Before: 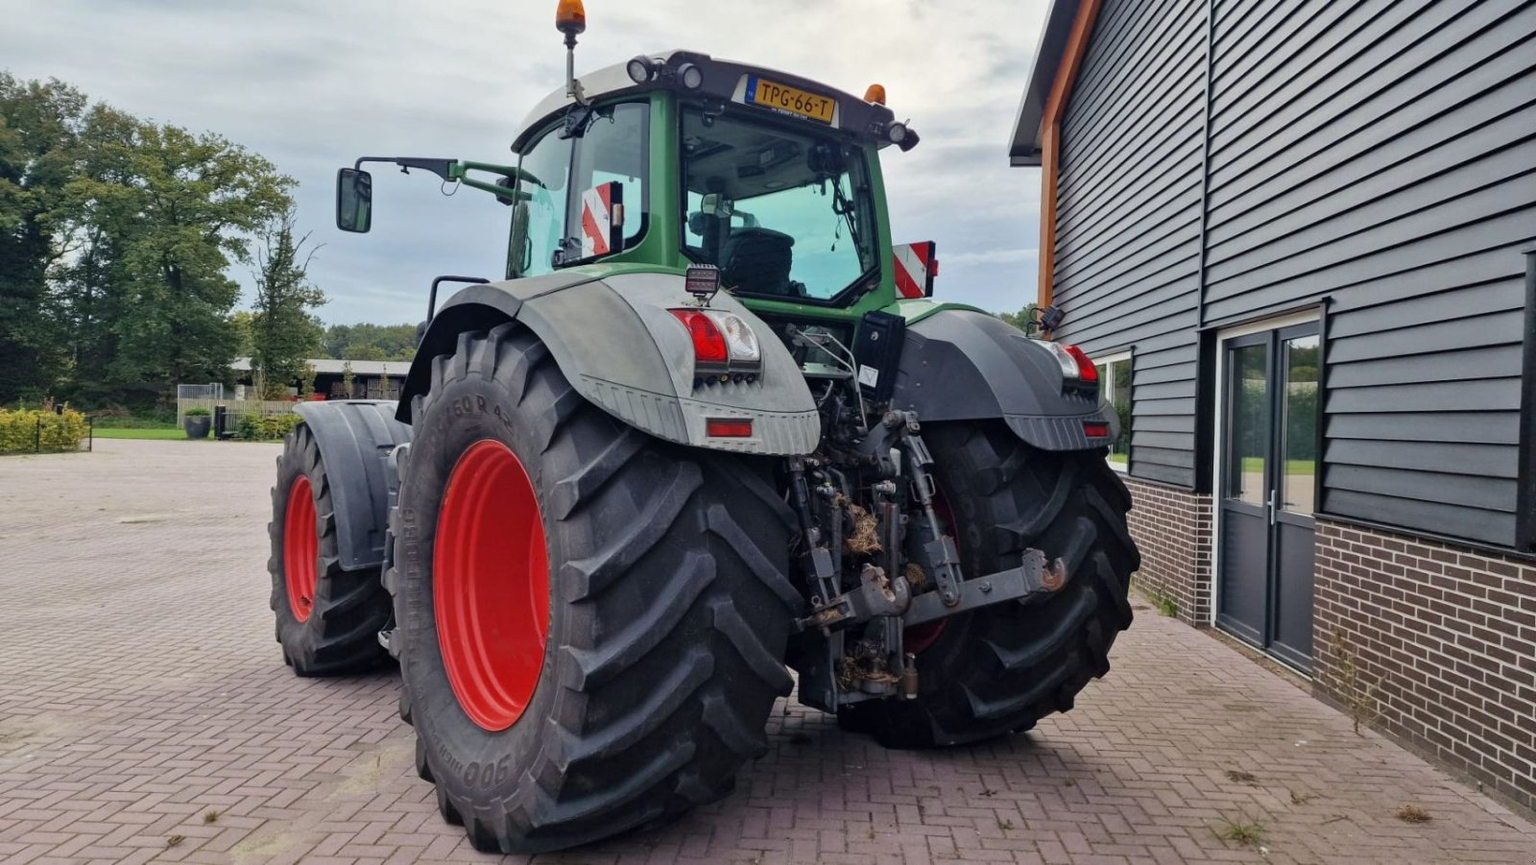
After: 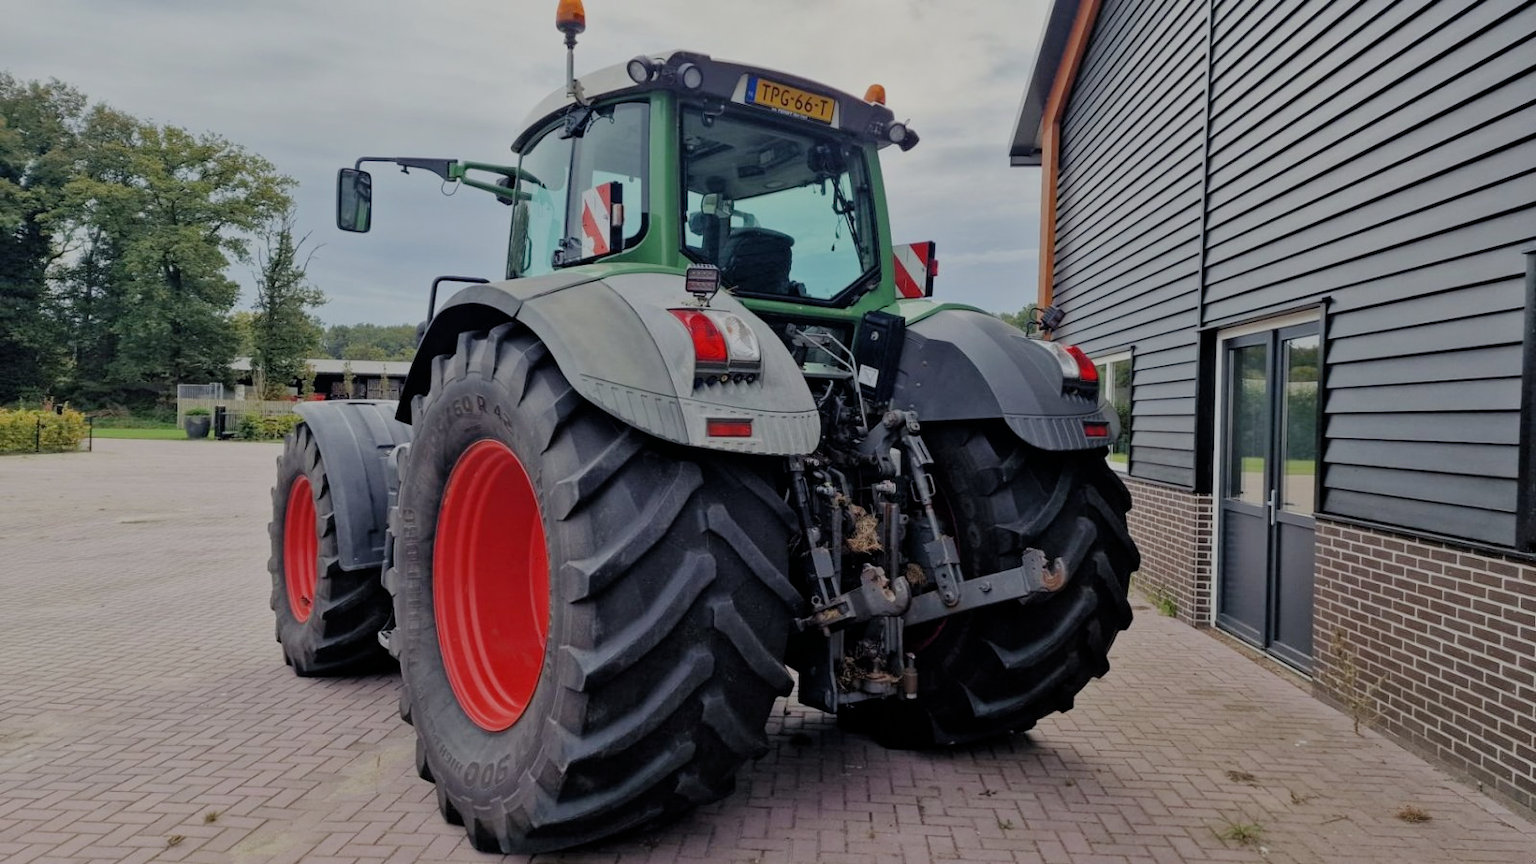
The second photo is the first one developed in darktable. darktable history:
filmic rgb: black relative exposure -6.53 EV, white relative exposure 4.73 EV, threshold 5.99 EV, hardness 3.11, contrast 0.799, iterations of high-quality reconstruction 0, enable highlight reconstruction true
